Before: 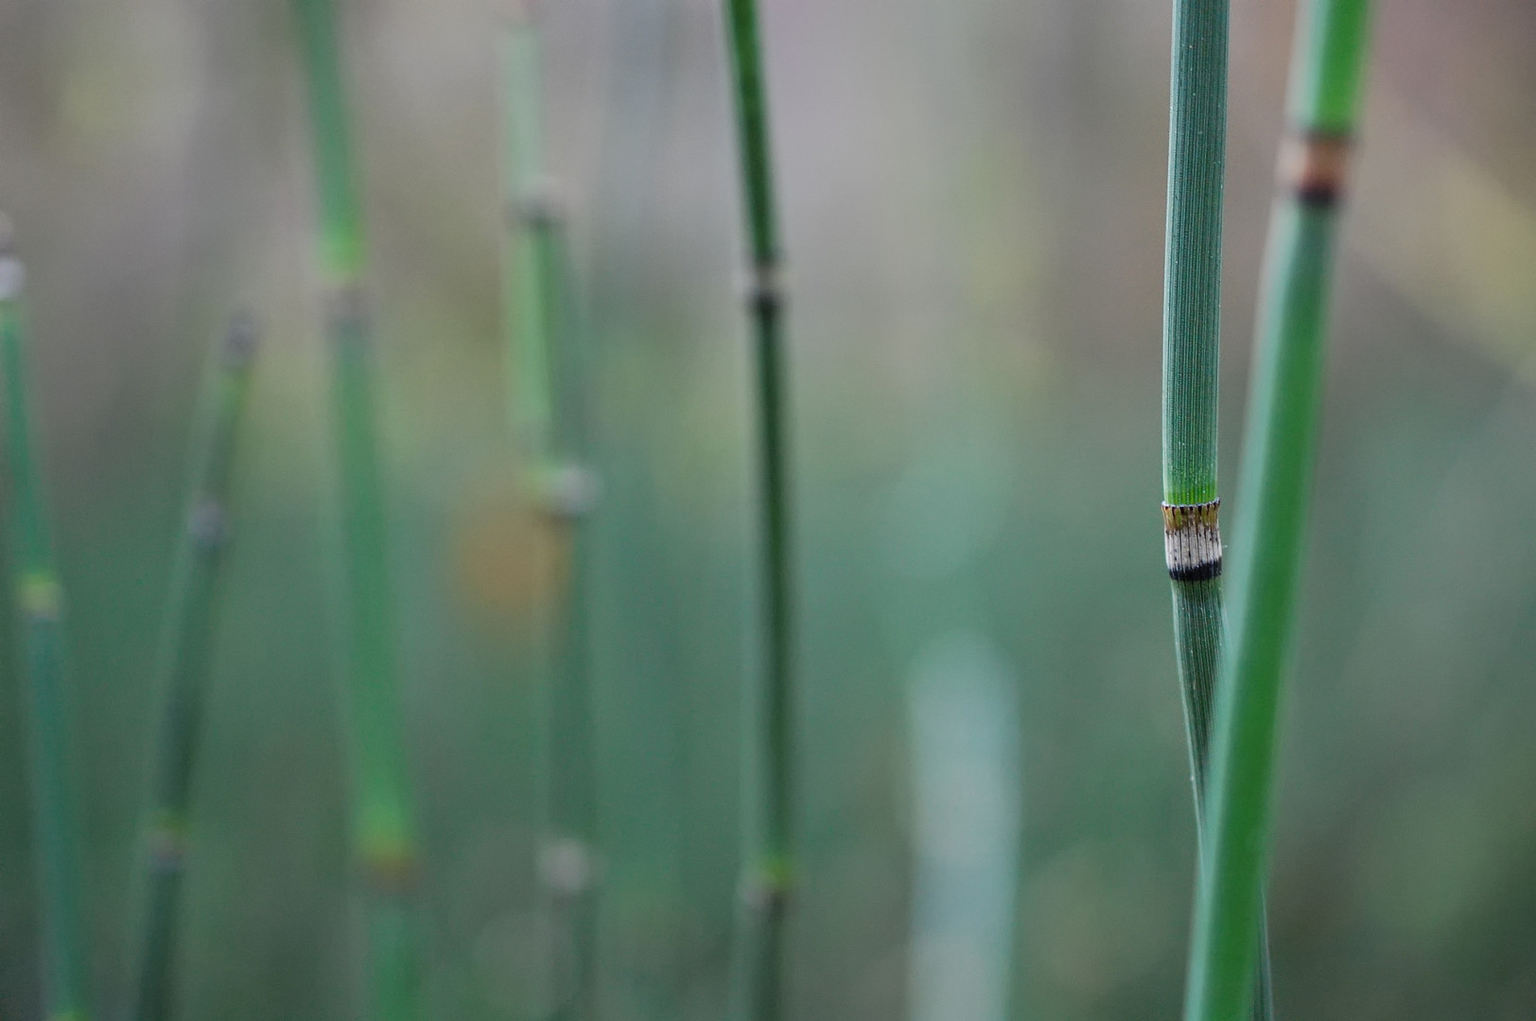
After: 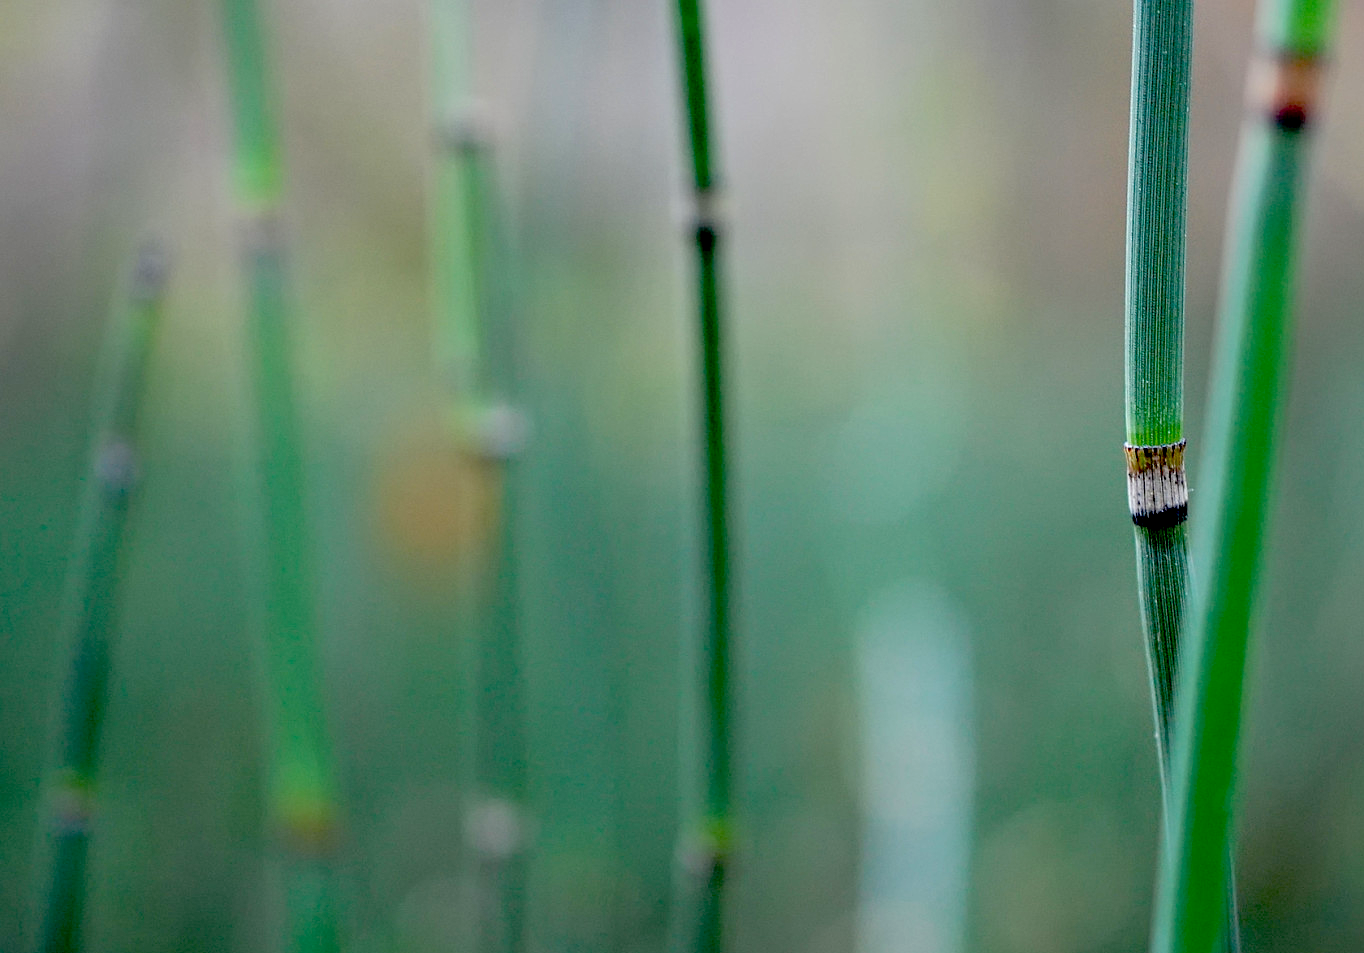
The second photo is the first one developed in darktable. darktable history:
contrast equalizer: y [[0.439, 0.44, 0.442, 0.457, 0.493, 0.498], [0.5 ×6], [0.5 ×6], [0 ×6], [0 ×6]]
crop: left 6.446%, top 8.188%, right 9.538%, bottom 3.548%
exposure: black level correction 0.04, exposure 0.5 EV, compensate highlight preservation false
